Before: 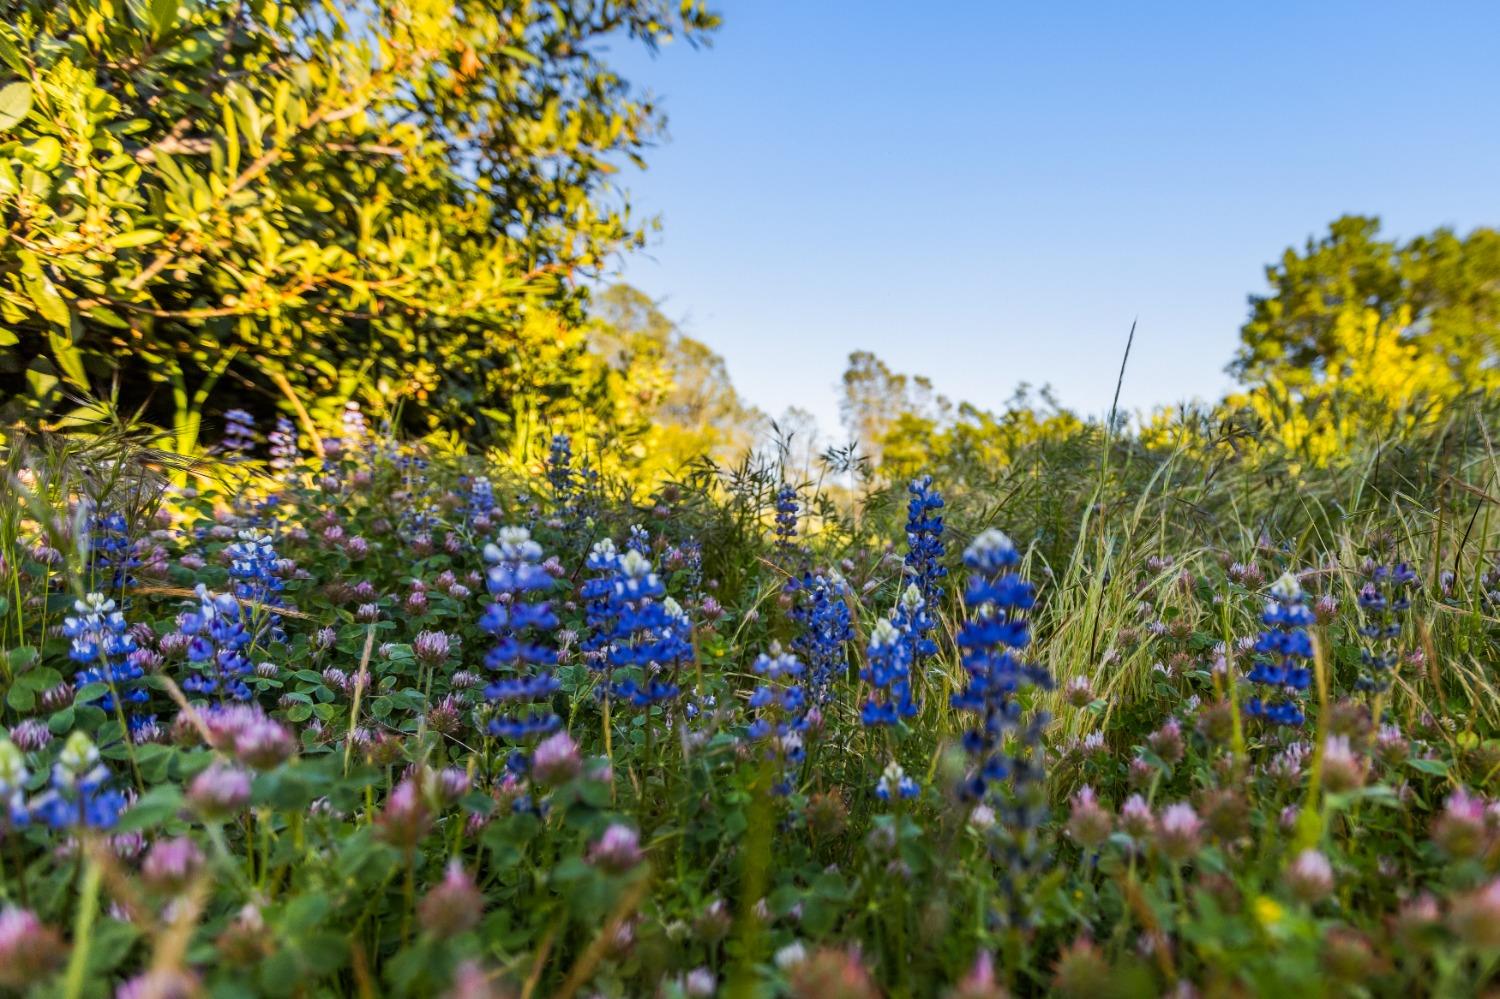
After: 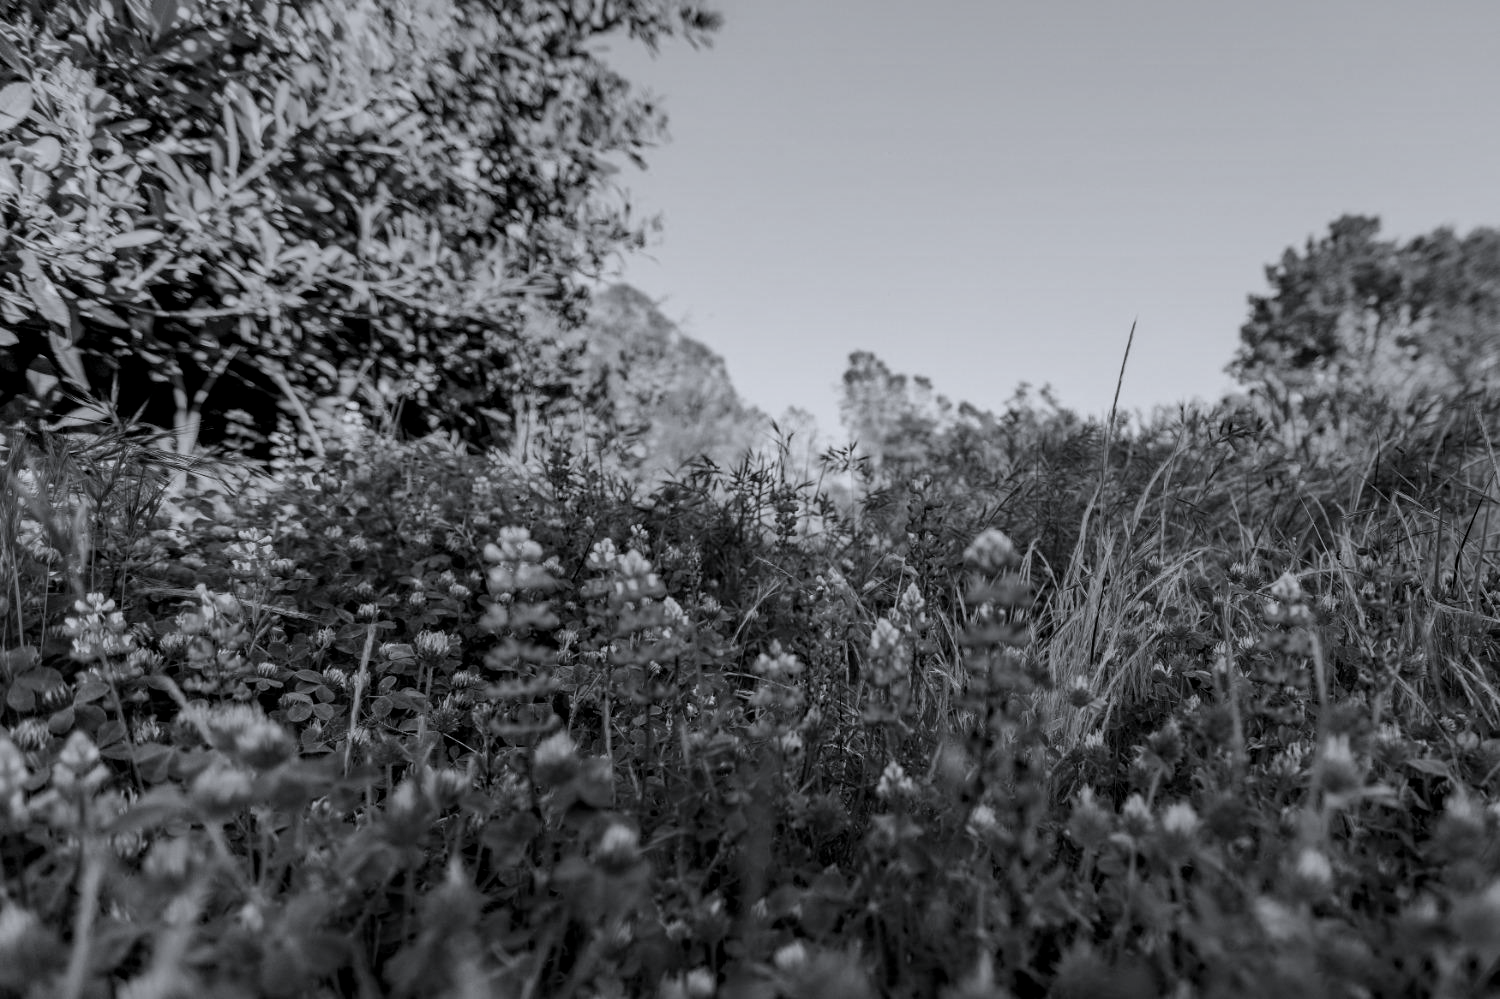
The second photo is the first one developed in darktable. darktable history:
color correction: highlights a* -0.083, highlights b* -5.92, shadows a* -0.142, shadows b* -0.112
exposure: black level correction 0.011, exposure -0.473 EV, compensate exposure bias true, compensate highlight preservation false
color calibration: output gray [0.31, 0.36, 0.33, 0], illuminant custom, x 0.368, y 0.373, temperature 4348.1 K, saturation algorithm version 1 (2020)
